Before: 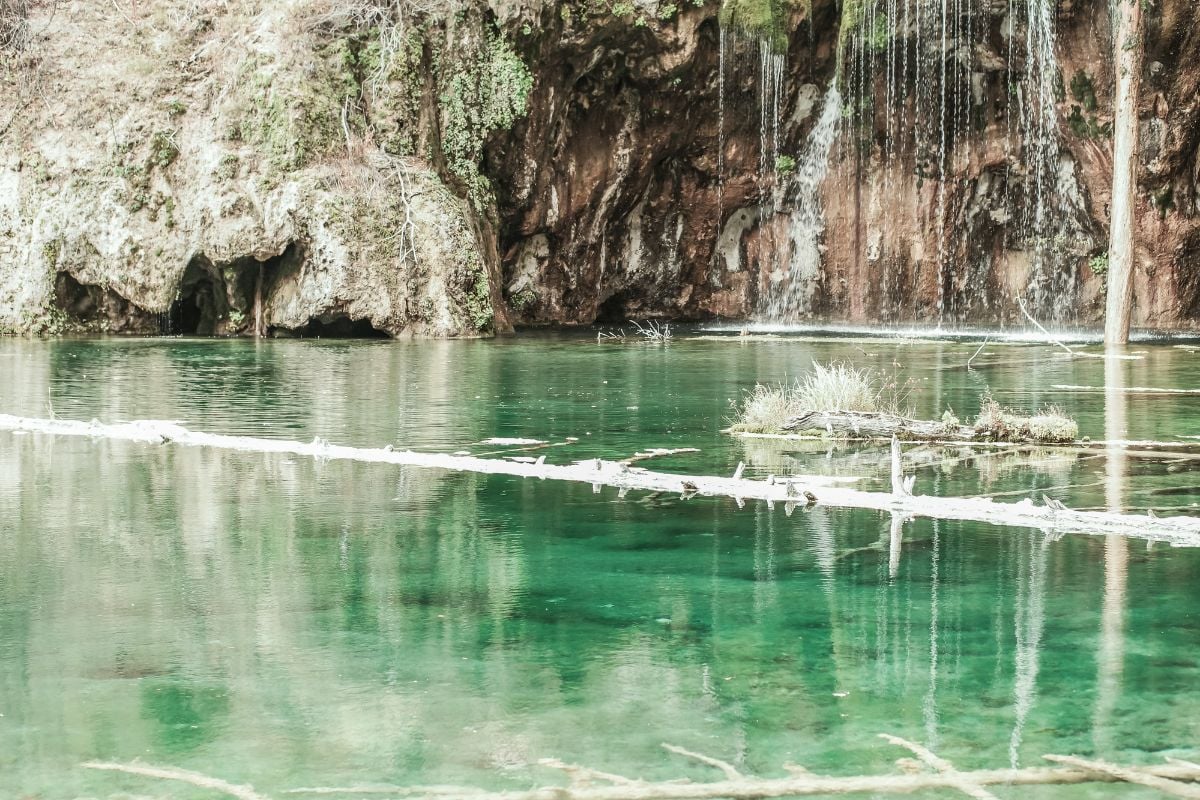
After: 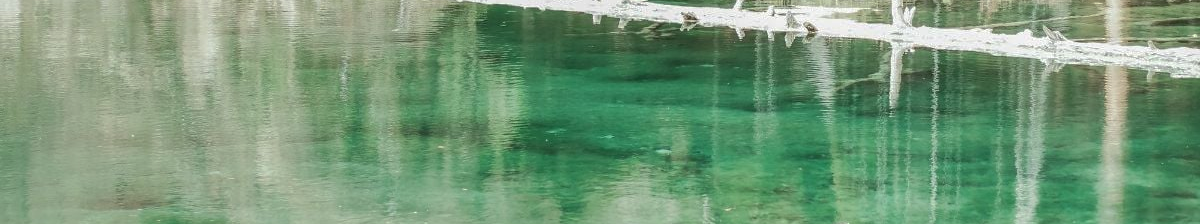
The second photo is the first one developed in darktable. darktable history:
shadows and highlights: shadows 39.78, highlights -59.88
crop and rotate: top 58.729%, bottom 13.242%
exposure: compensate highlight preservation false
tone equalizer: on, module defaults
